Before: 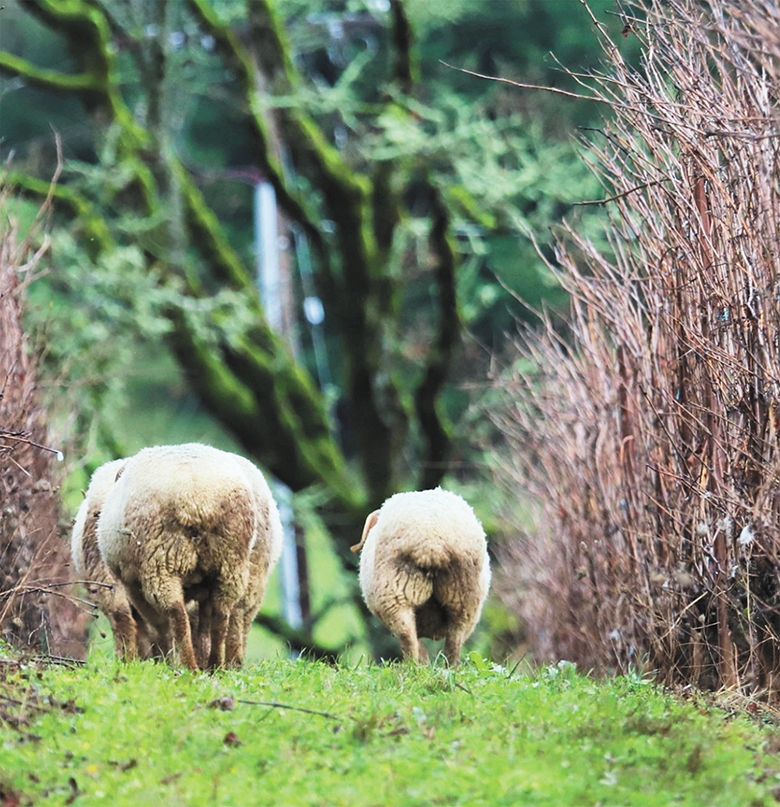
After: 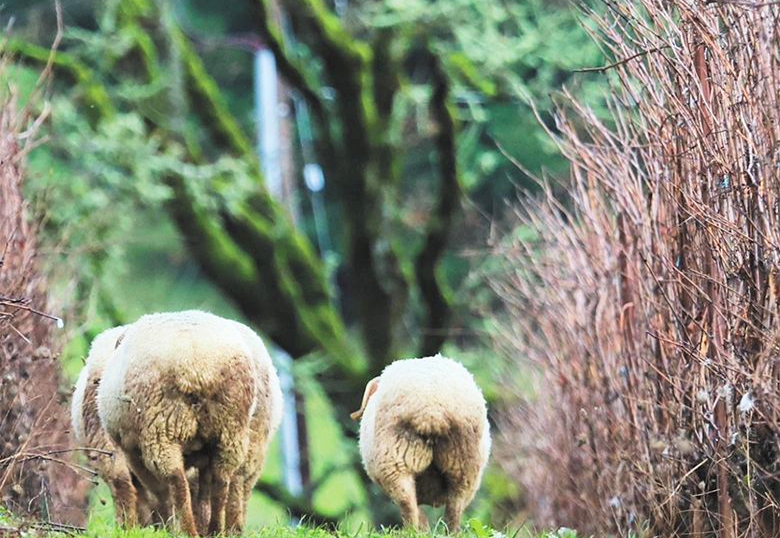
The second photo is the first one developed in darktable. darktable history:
crop: top 16.55%, bottom 16.727%
contrast brightness saturation: contrast 0.03, brightness 0.062, saturation 0.123
